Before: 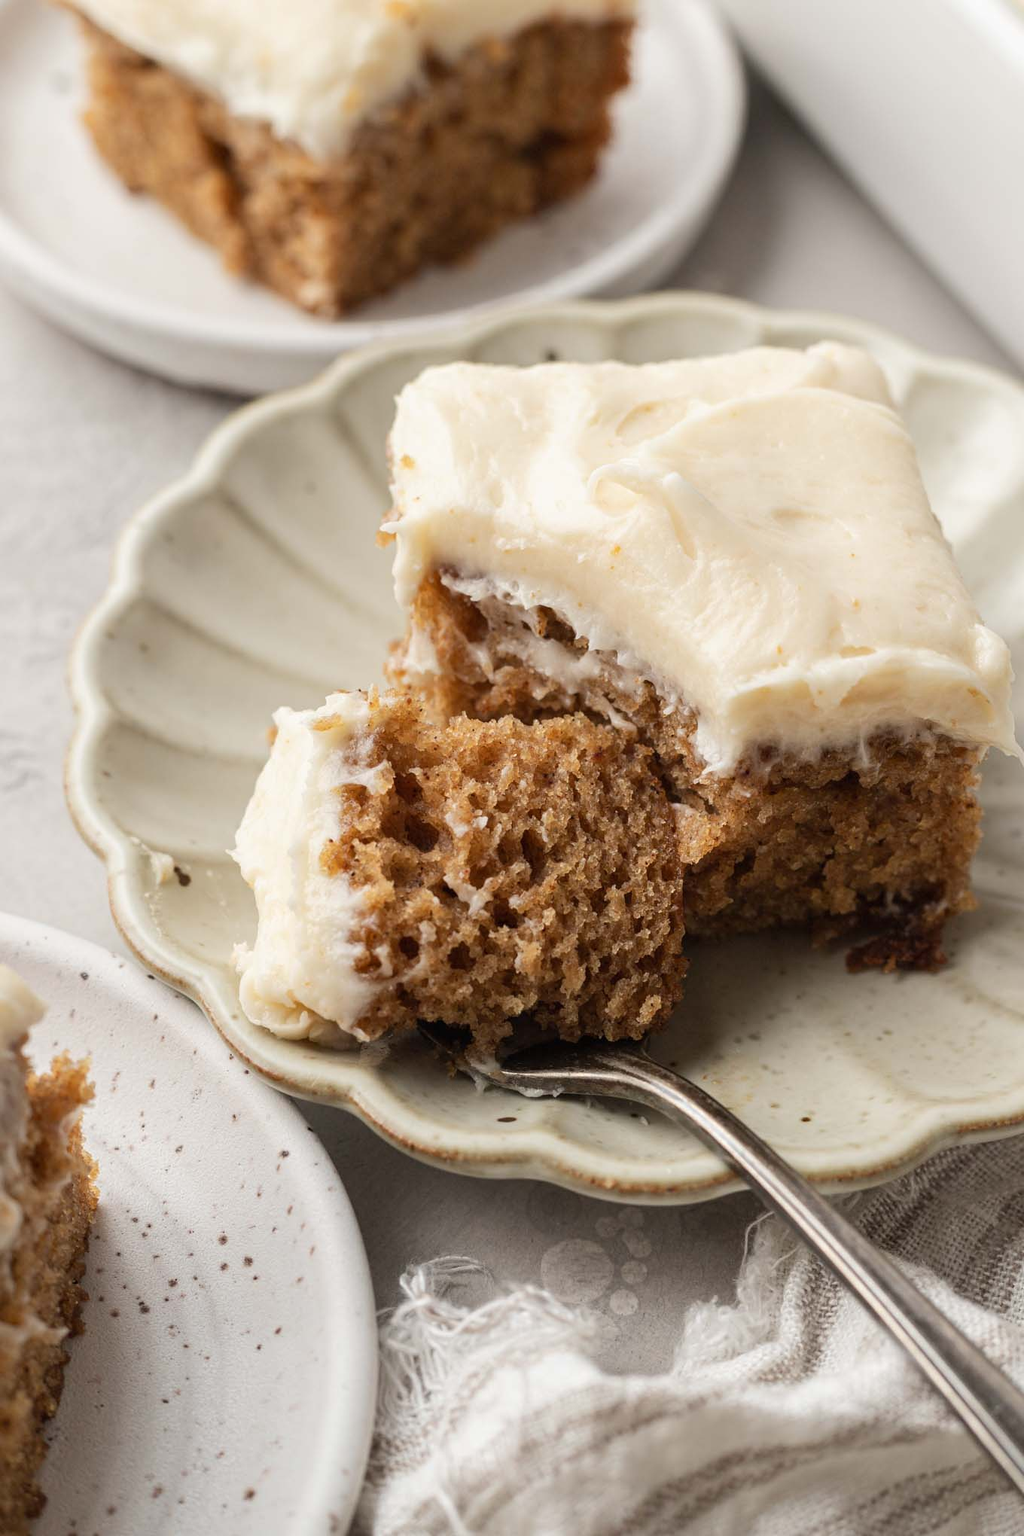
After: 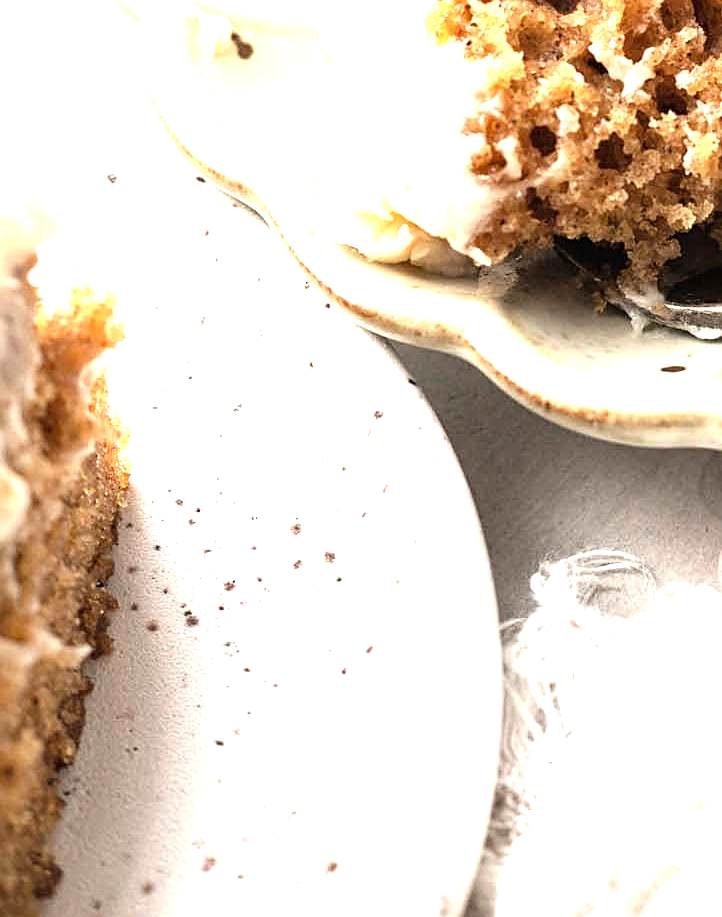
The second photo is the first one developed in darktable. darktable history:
tone equalizer: -8 EV -0.744 EV, -7 EV -0.723 EV, -6 EV -0.592 EV, -5 EV -0.392 EV, -3 EV 0.4 EV, -2 EV 0.6 EV, -1 EV 0.7 EV, +0 EV 0.727 EV, mask exposure compensation -0.501 EV
exposure: black level correction 0, exposure 1.001 EV, compensate highlight preservation false
sharpen: on, module defaults
crop and rotate: top 54.813%, right 46.872%, bottom 0.191%
